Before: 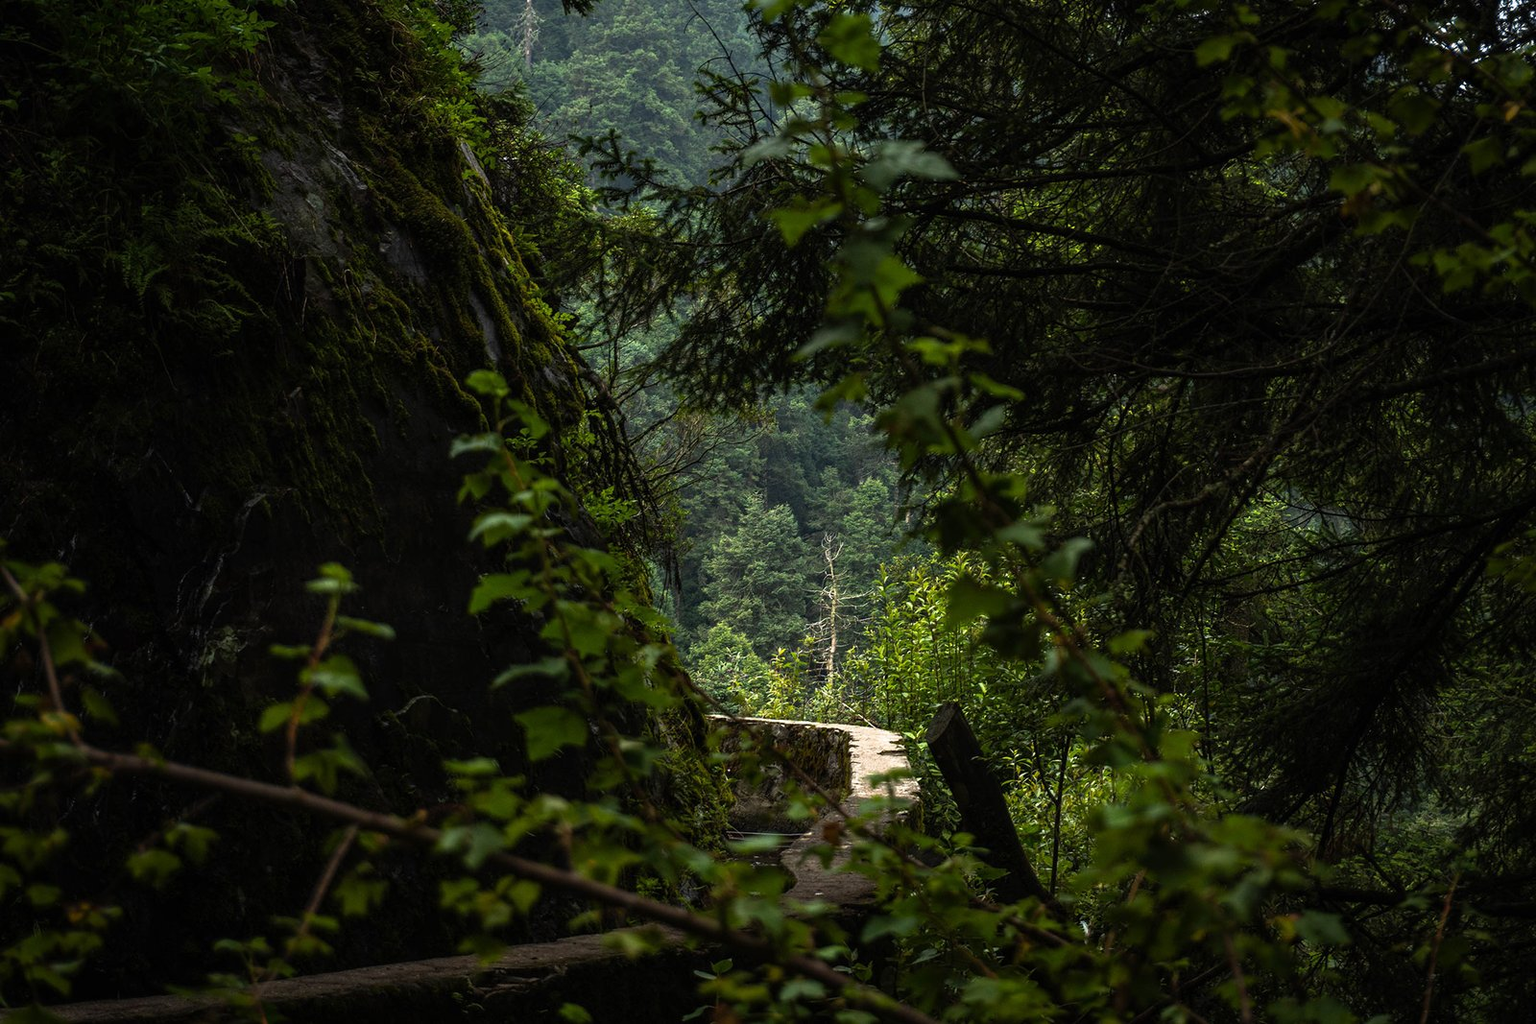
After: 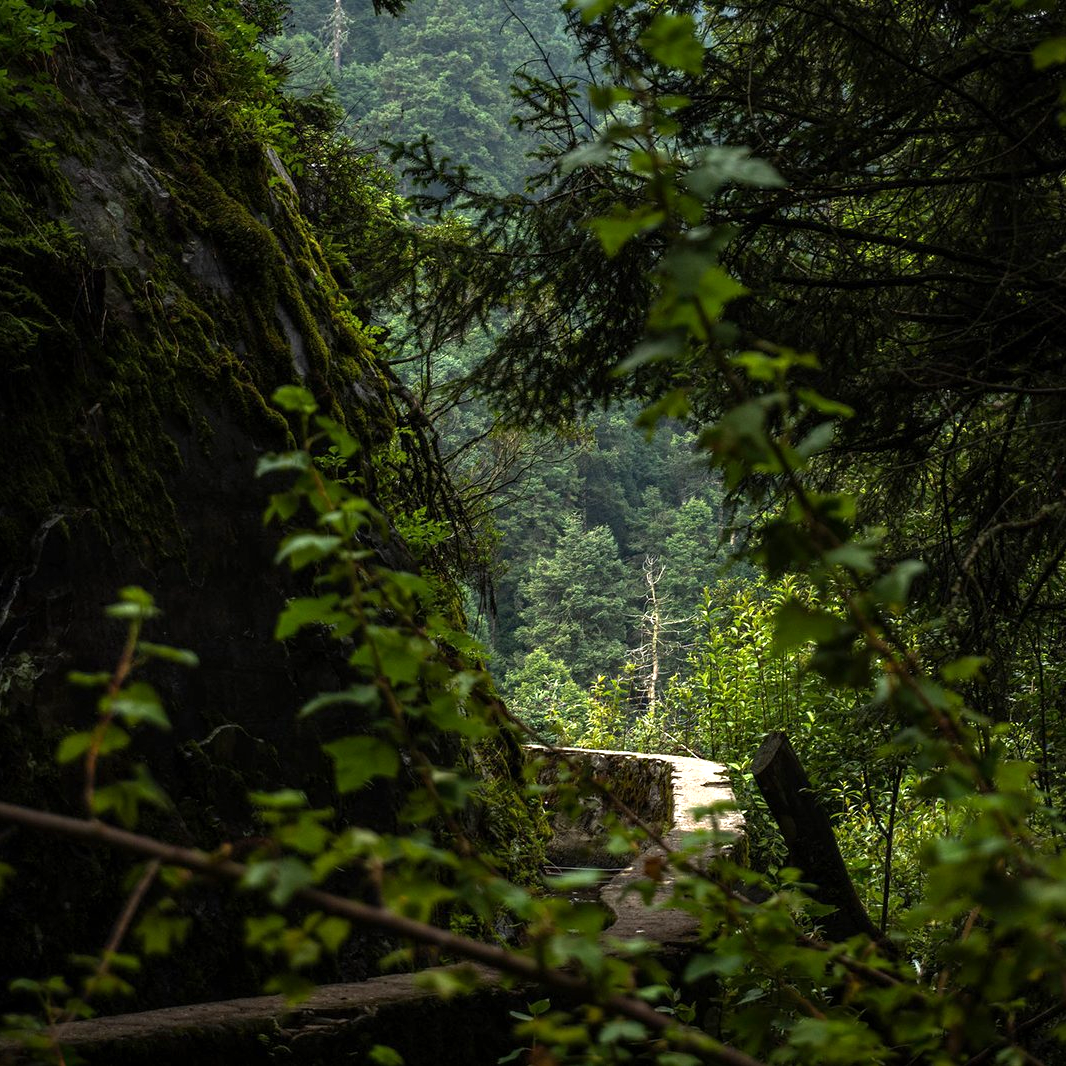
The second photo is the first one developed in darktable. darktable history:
crop and rotate: left 13.427%, right 19.903%
exposure: black level correction 0.001, exposure 0.499 EV, compensate highlight preservation false
